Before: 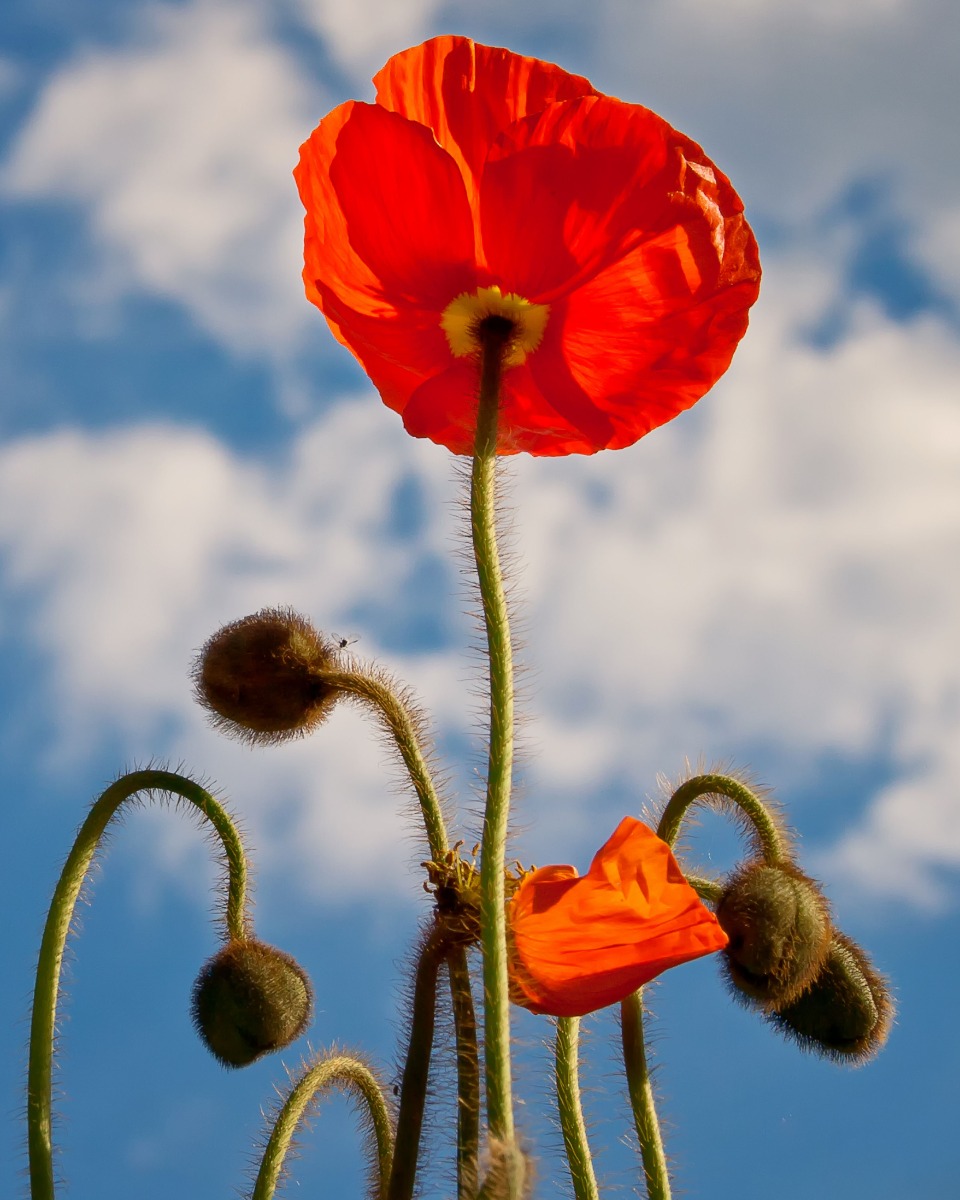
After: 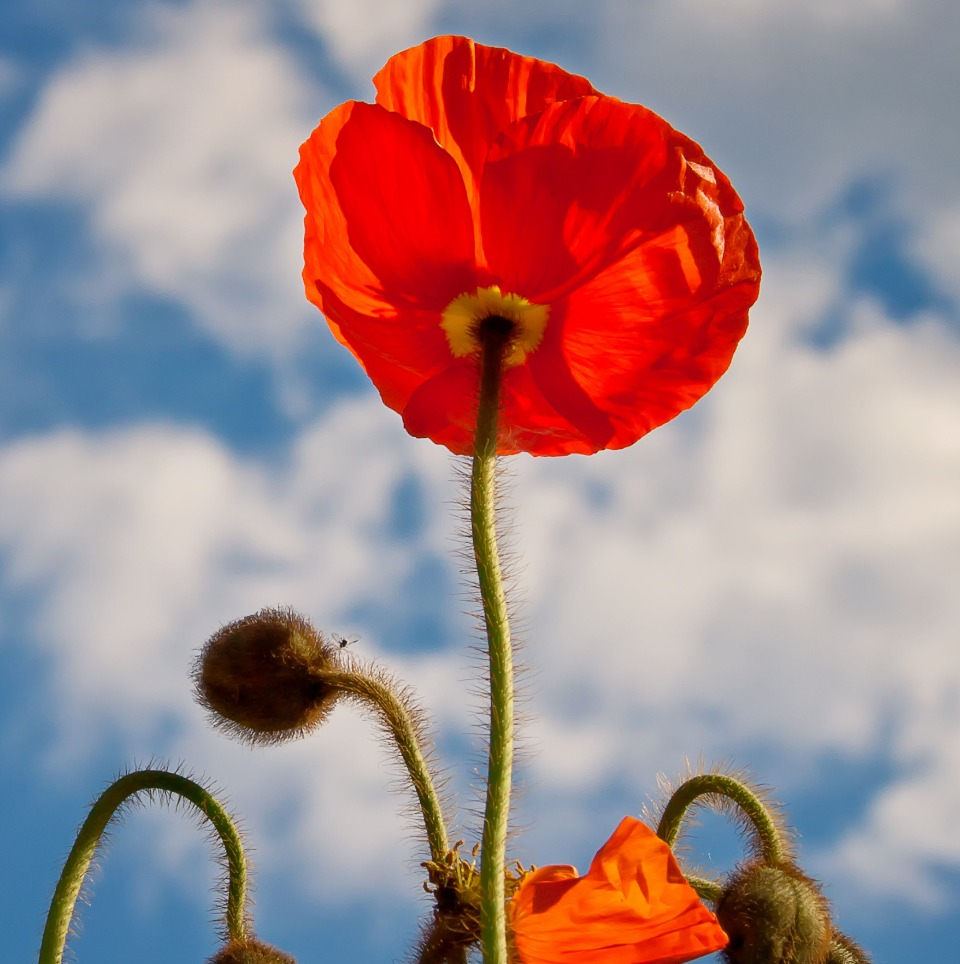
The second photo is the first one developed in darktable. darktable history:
crop: bottom 19.645%
